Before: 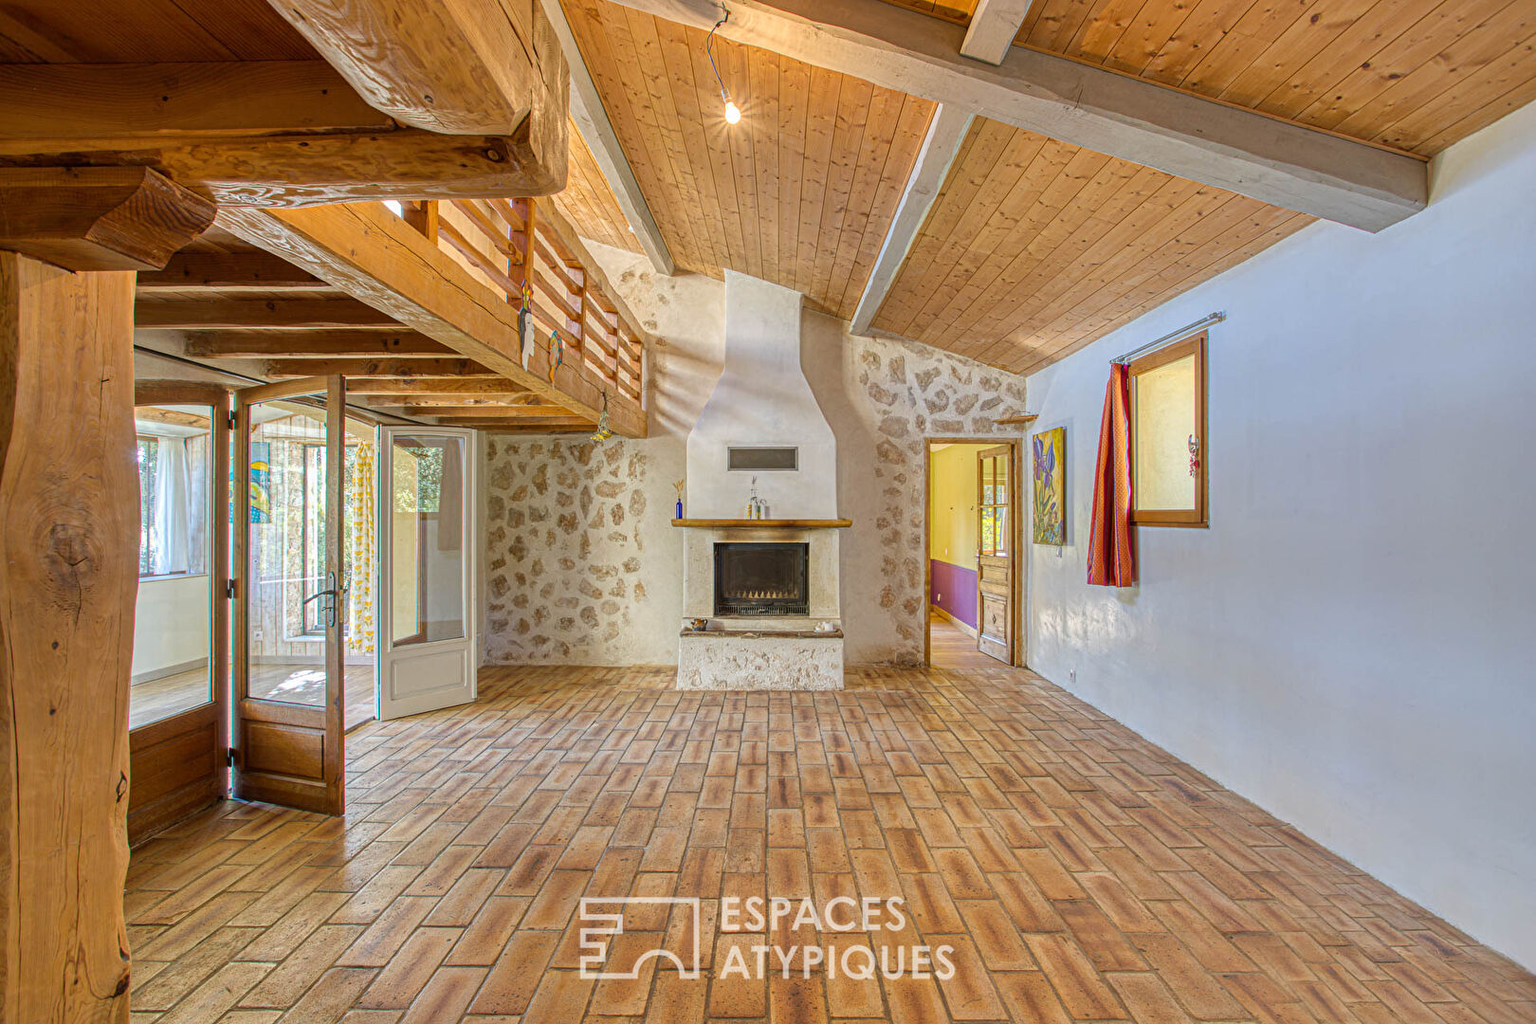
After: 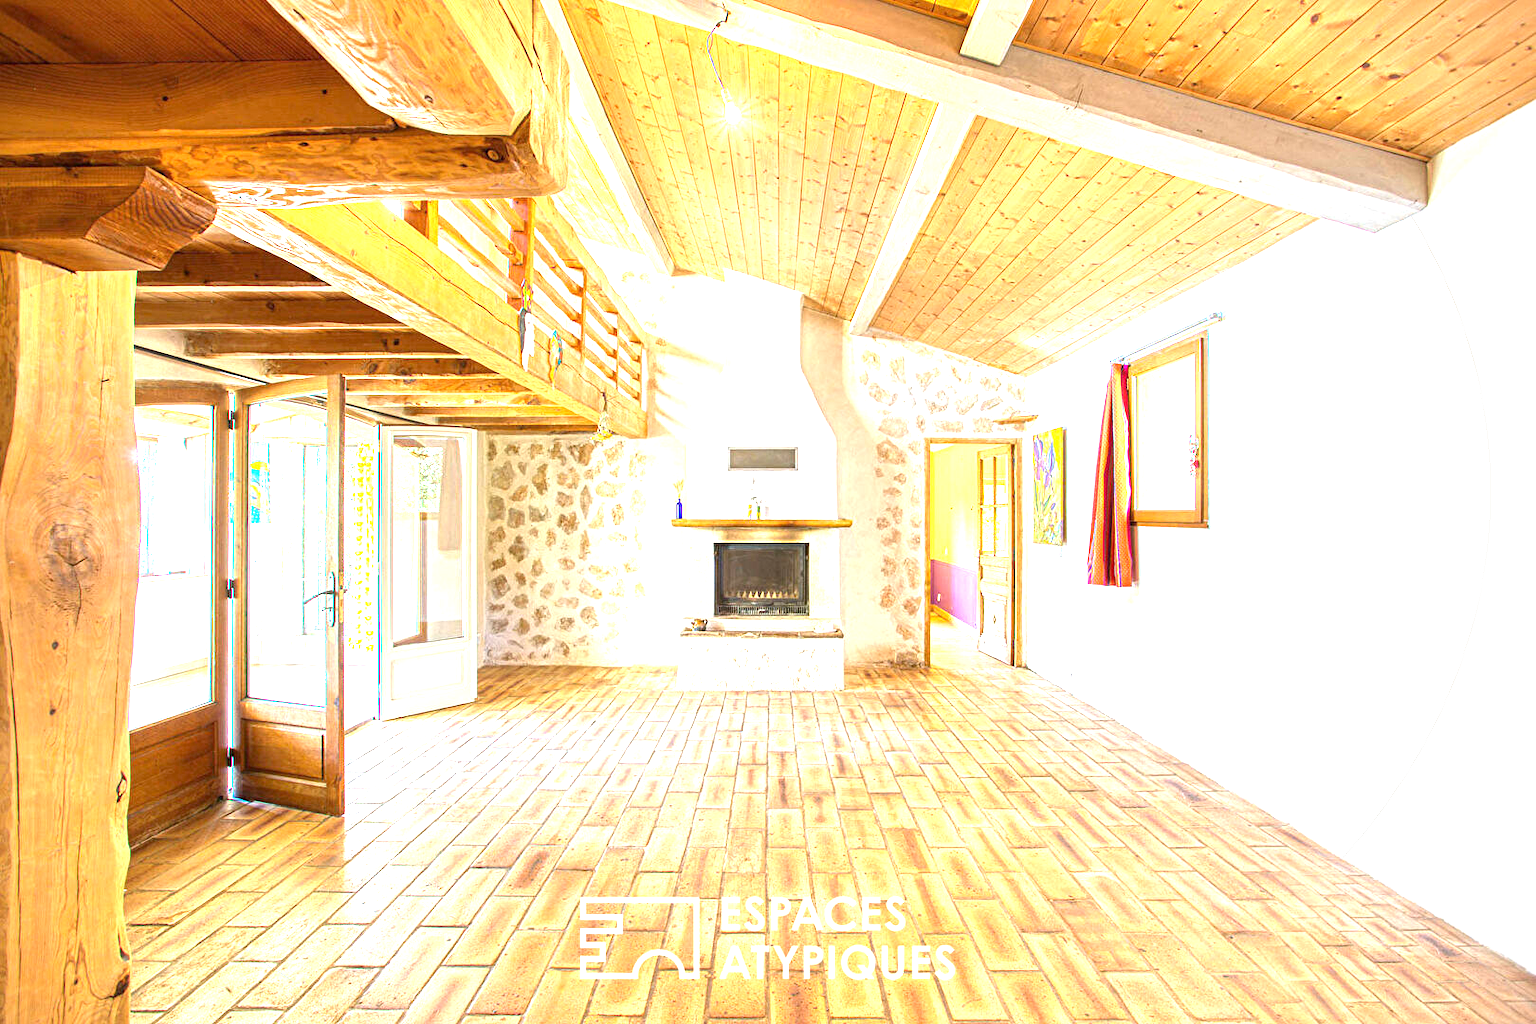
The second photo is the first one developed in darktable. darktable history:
exposure: exposure 2 EV, compensate exposure bias true, compensate highlight preservation false
vignetting: fall-off start 97.23%, saturation -0.024, center (-0.033, -0.042), width/height ratio 1.179, unbound false
